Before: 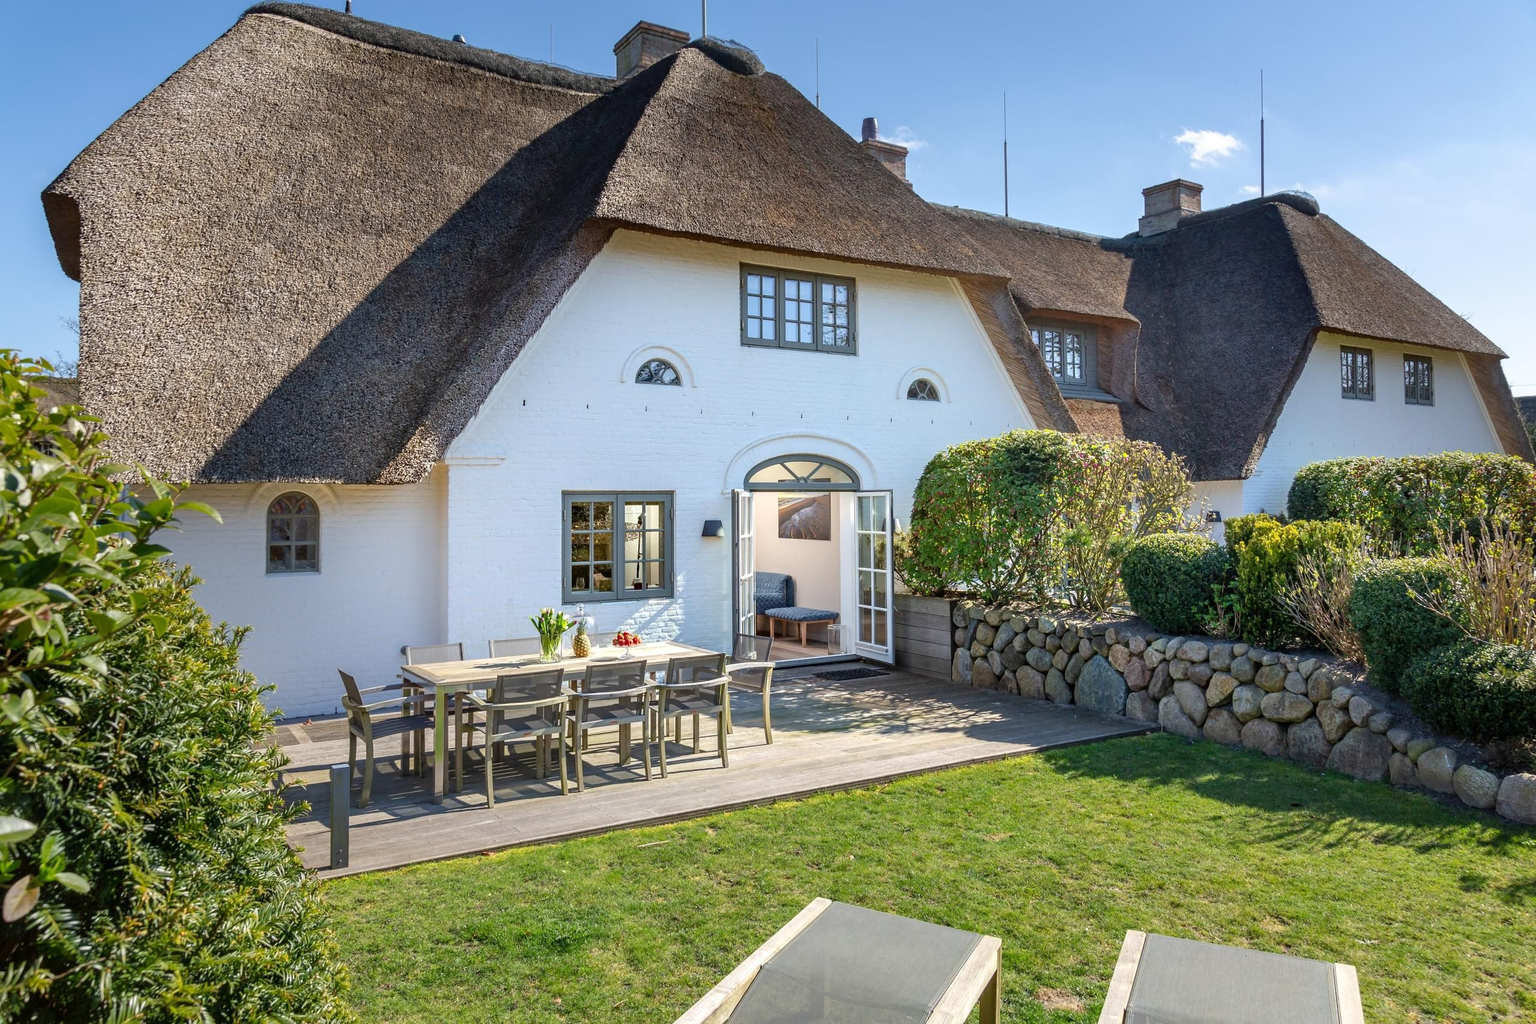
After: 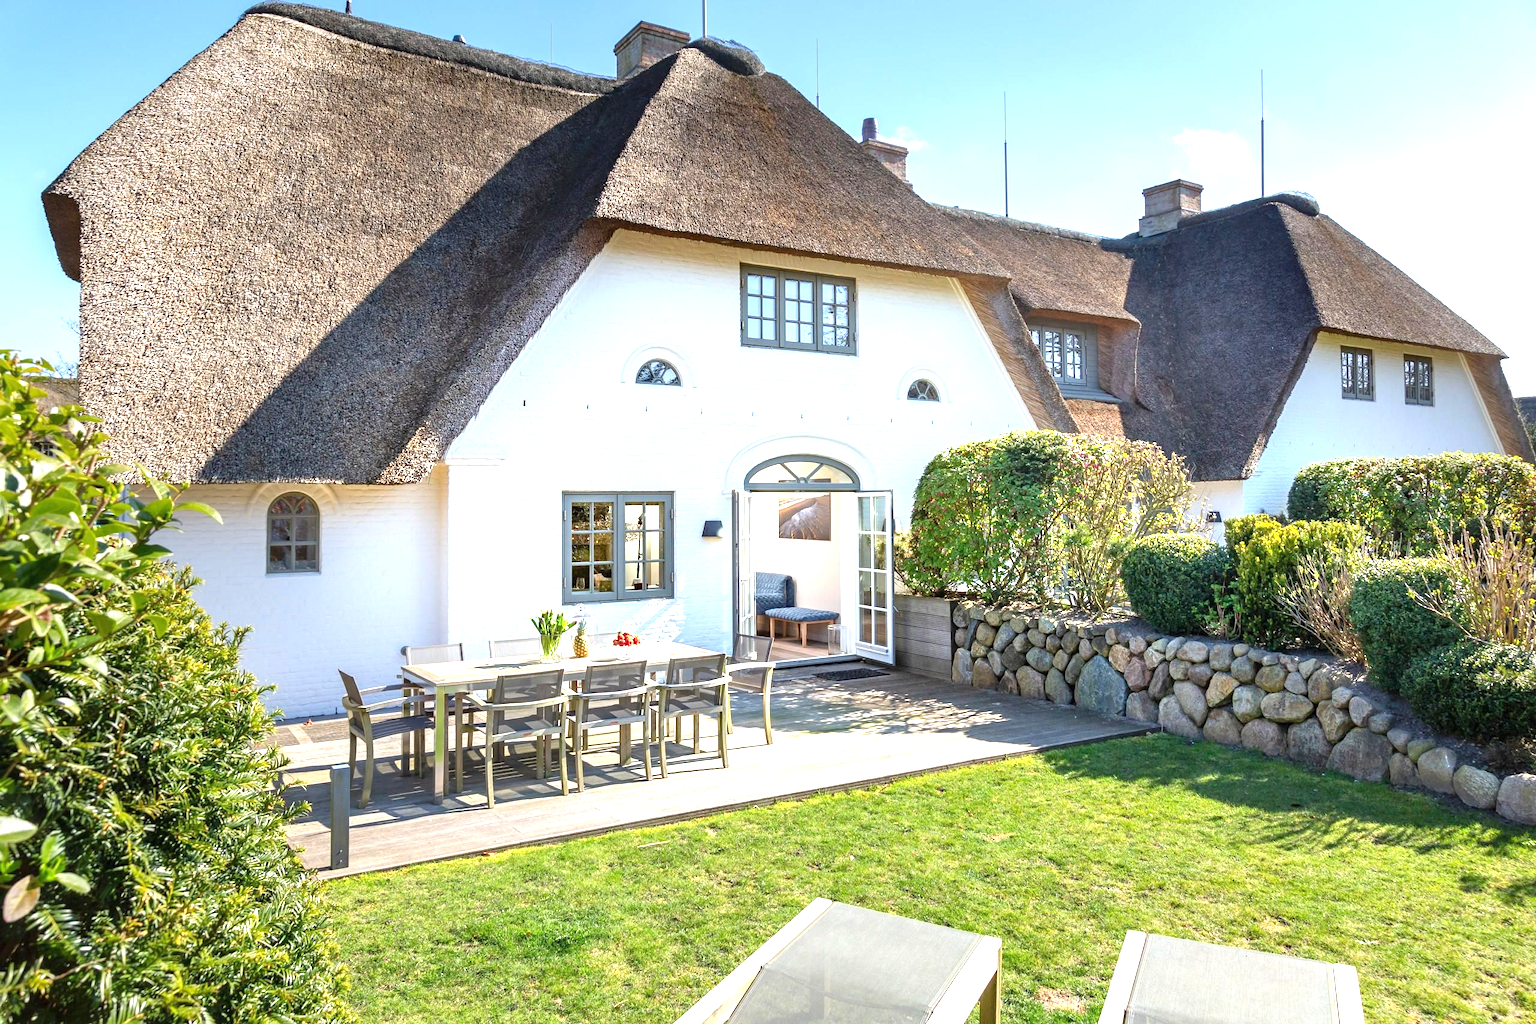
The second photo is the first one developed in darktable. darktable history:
exposure: black level correction 0, exposure 1.096 EV, compensate exposure bias true, compensate highlight preservation false
